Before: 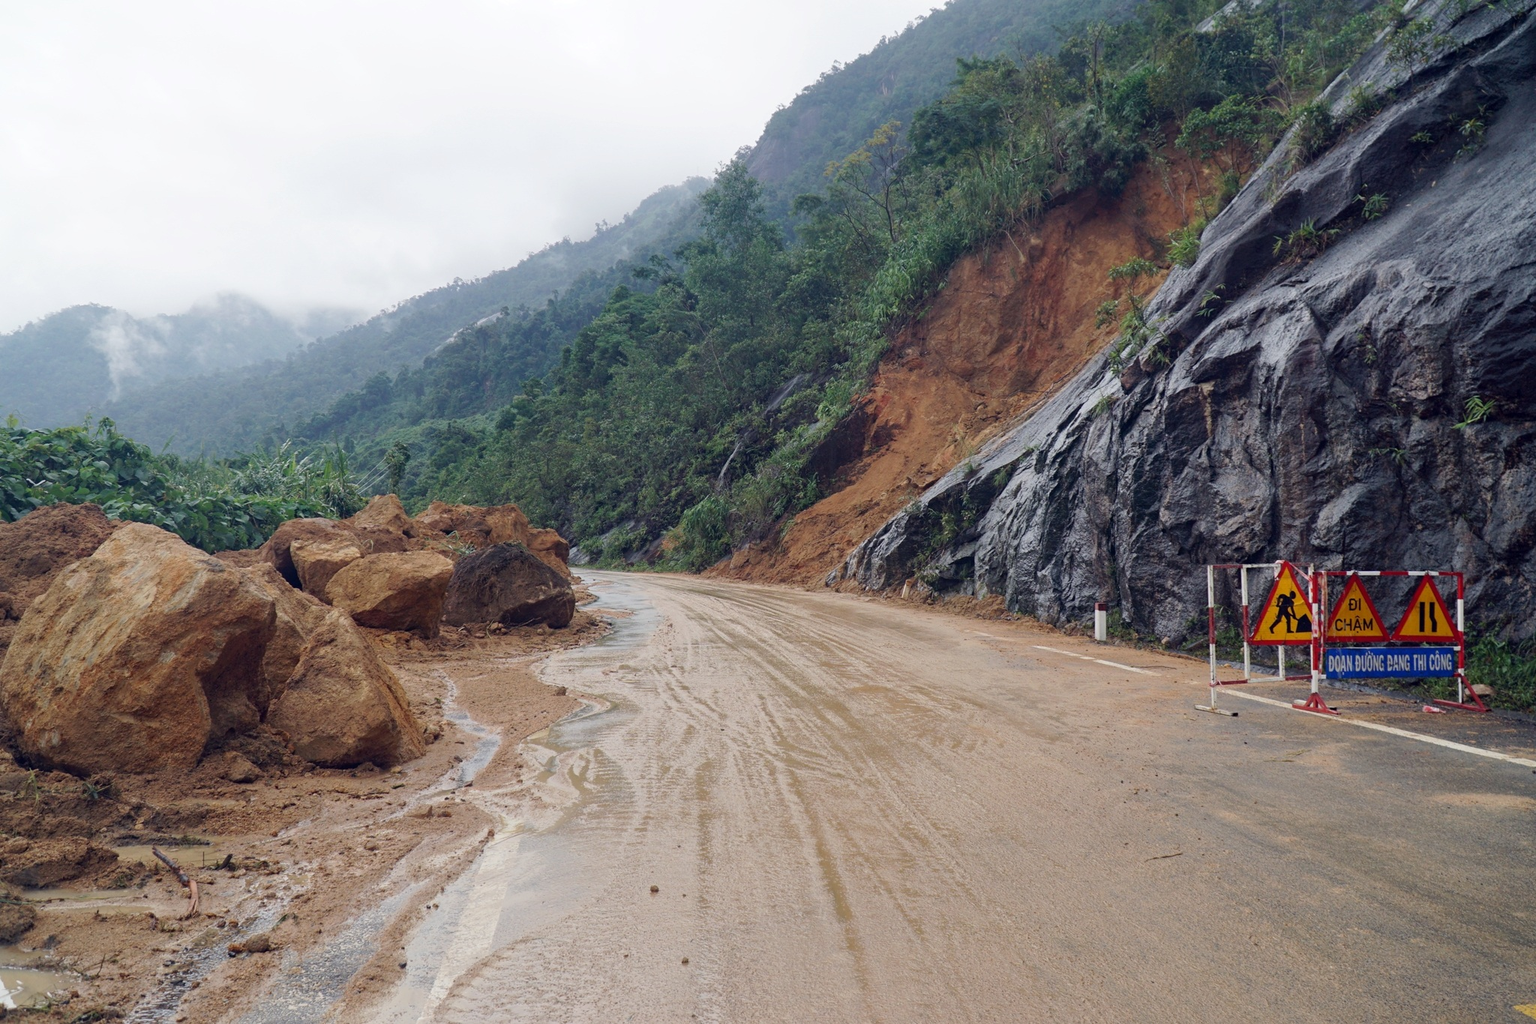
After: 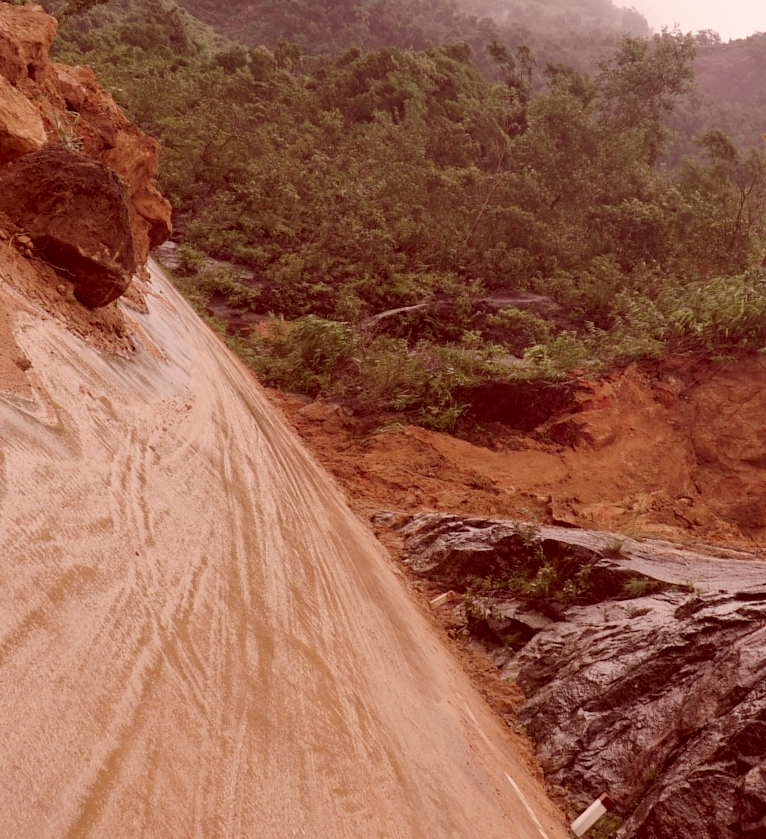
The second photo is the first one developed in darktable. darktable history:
color correction: highlights a* 9.34, highlights b* 8.75, shadows a* 39.57, shadows b* 39.23, saturation 0.787
crop and rotate: angle -45.79°, top 16.038%, right 1.001%, bottom 11.735%
